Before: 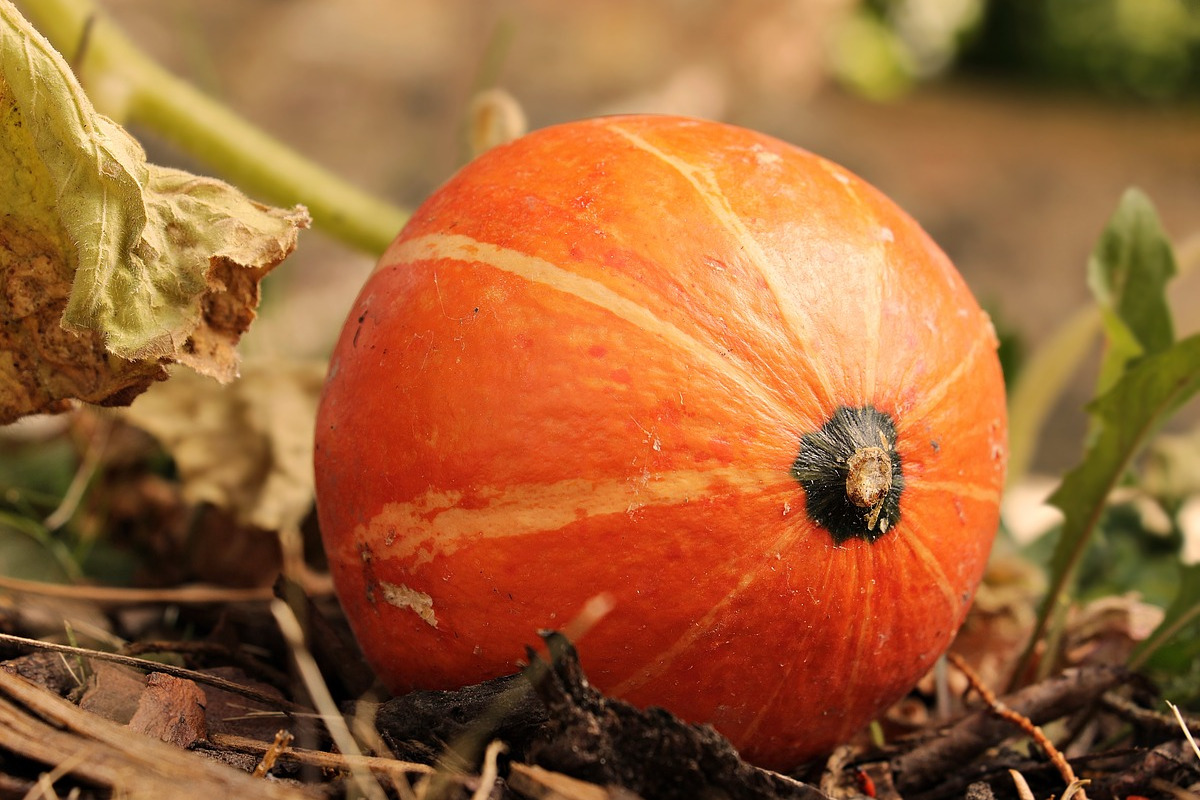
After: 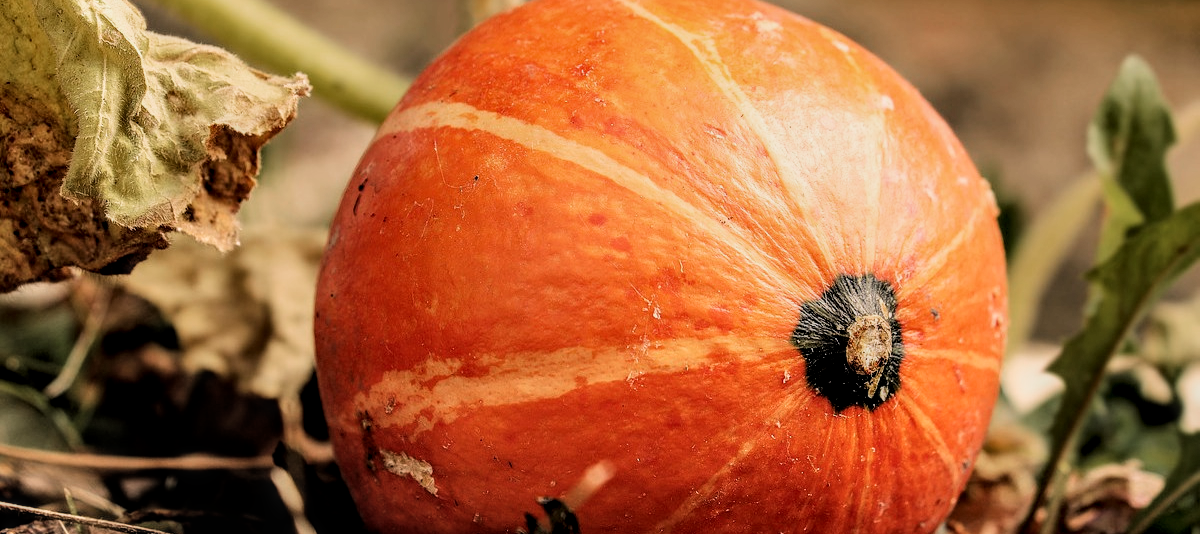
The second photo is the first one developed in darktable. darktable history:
filmic rgb: black relative exposure -5 EV, white relative exposure 3.98 EV, hardness 2.9, contrast 1.395, highlights saturation mix -30.01%
crop: top 16.537%, bottom 16.695%
contrast brightness saturation: contrast -0.12
color zones: curves: ch0 [(0, 0.5) (0.143, 0.5) (0.286, 0.456) (0.429, 0.5) (0.571, 0.5) (0.714, 0.5) (0.857, 0.5) (1, 0.5)]; ch1 [(0, 0.5) (0.143, 0.5) (0.286, 0.422) (0.429, 0.5) (0.571, 0.5) (0.714, 0.5) (0.857, 0.5) (1, 0.5)]
local contrast: detail 160%
